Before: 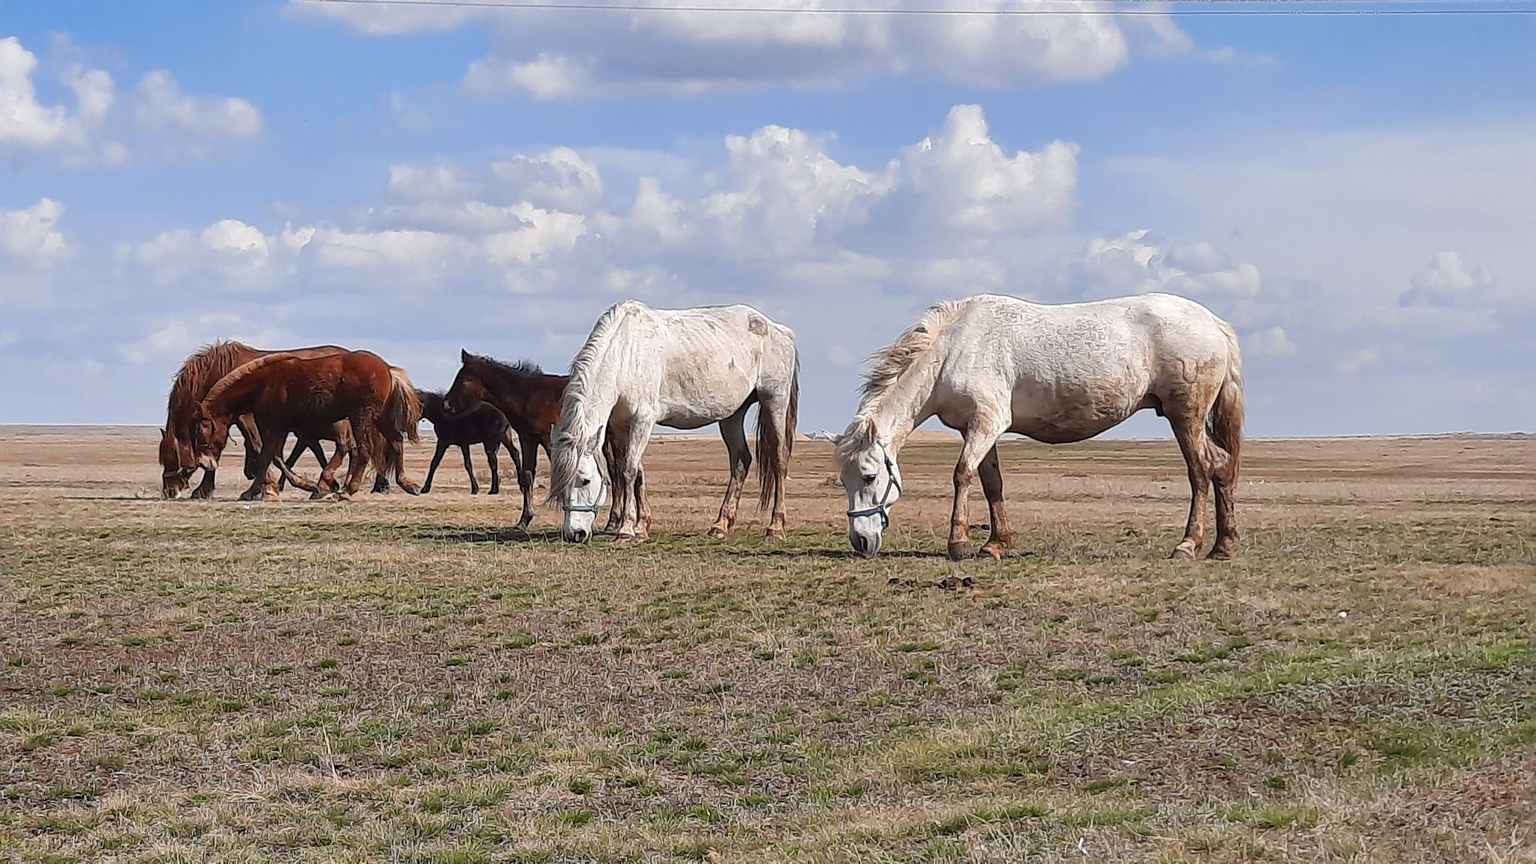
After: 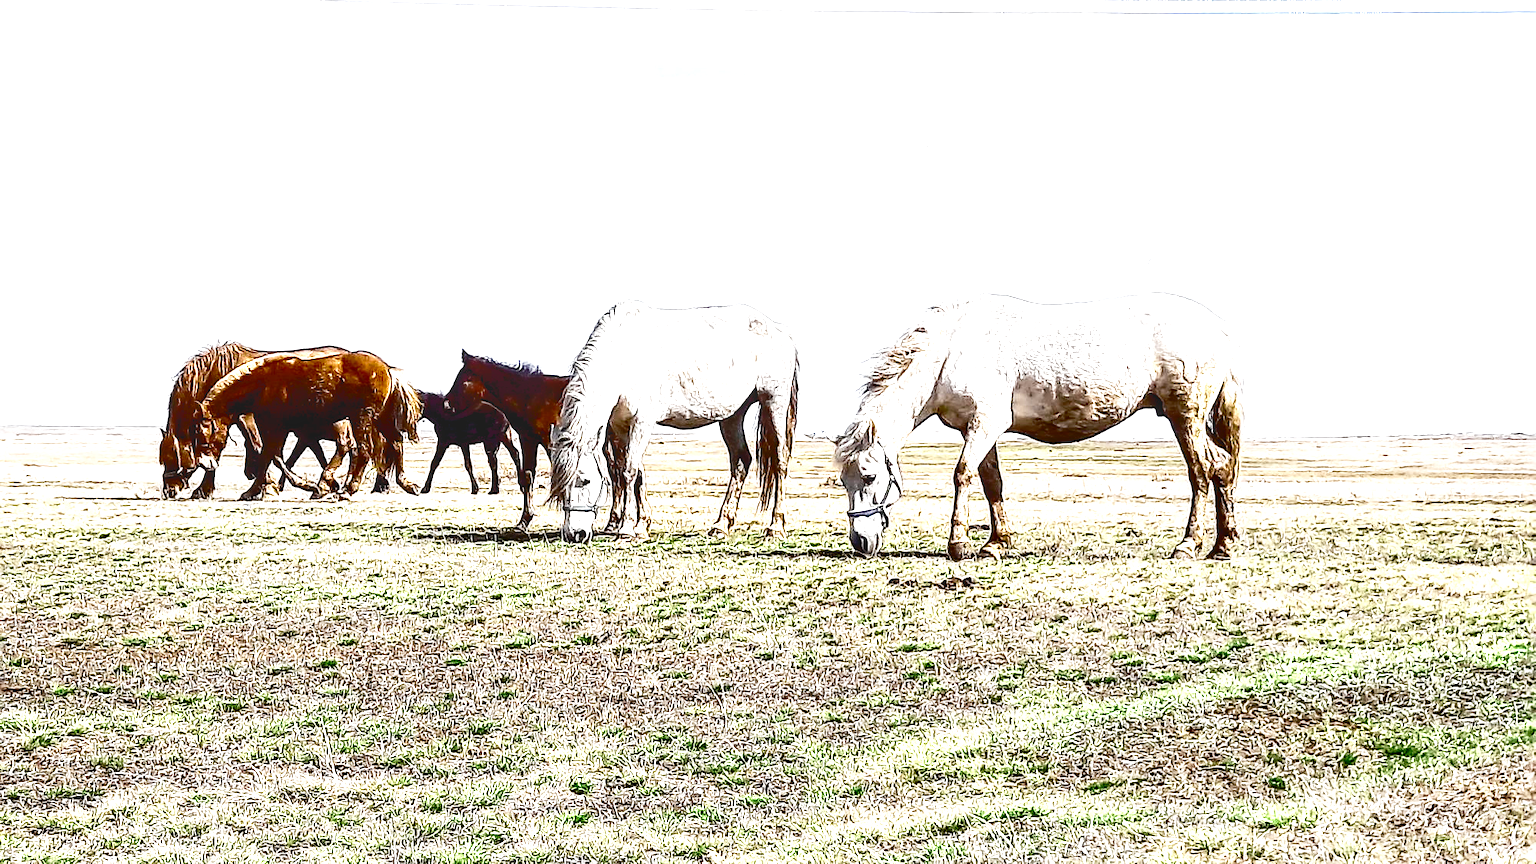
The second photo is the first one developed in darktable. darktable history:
sharpen: amount 0.201
base curve: curves: ch0 [(0, 0) (0.028, 0.03) (0.121, 0.232) (0.46, 0.748) (0.859, 0.968) (1, 1)], preserve colors none
contrast brightness saturation: brightness -0.997, saturation 0.984
tone equalizer: edges refinement/feathering 500, mask exposure compensation -1.57 EV, preserve details no
color zones: curves: ch0 [(0.25, 0.667) (0.758, 0.368)]; ch1 [(0.215, 0.245) (0.761, 0.373)]; ch2 [(0.247, 0.554) (0.761, 0.436)]
exposure: black level correction 0.009, exposure 1.422 EV, compensate highlight preservation false
local contrast: on, module defaults
